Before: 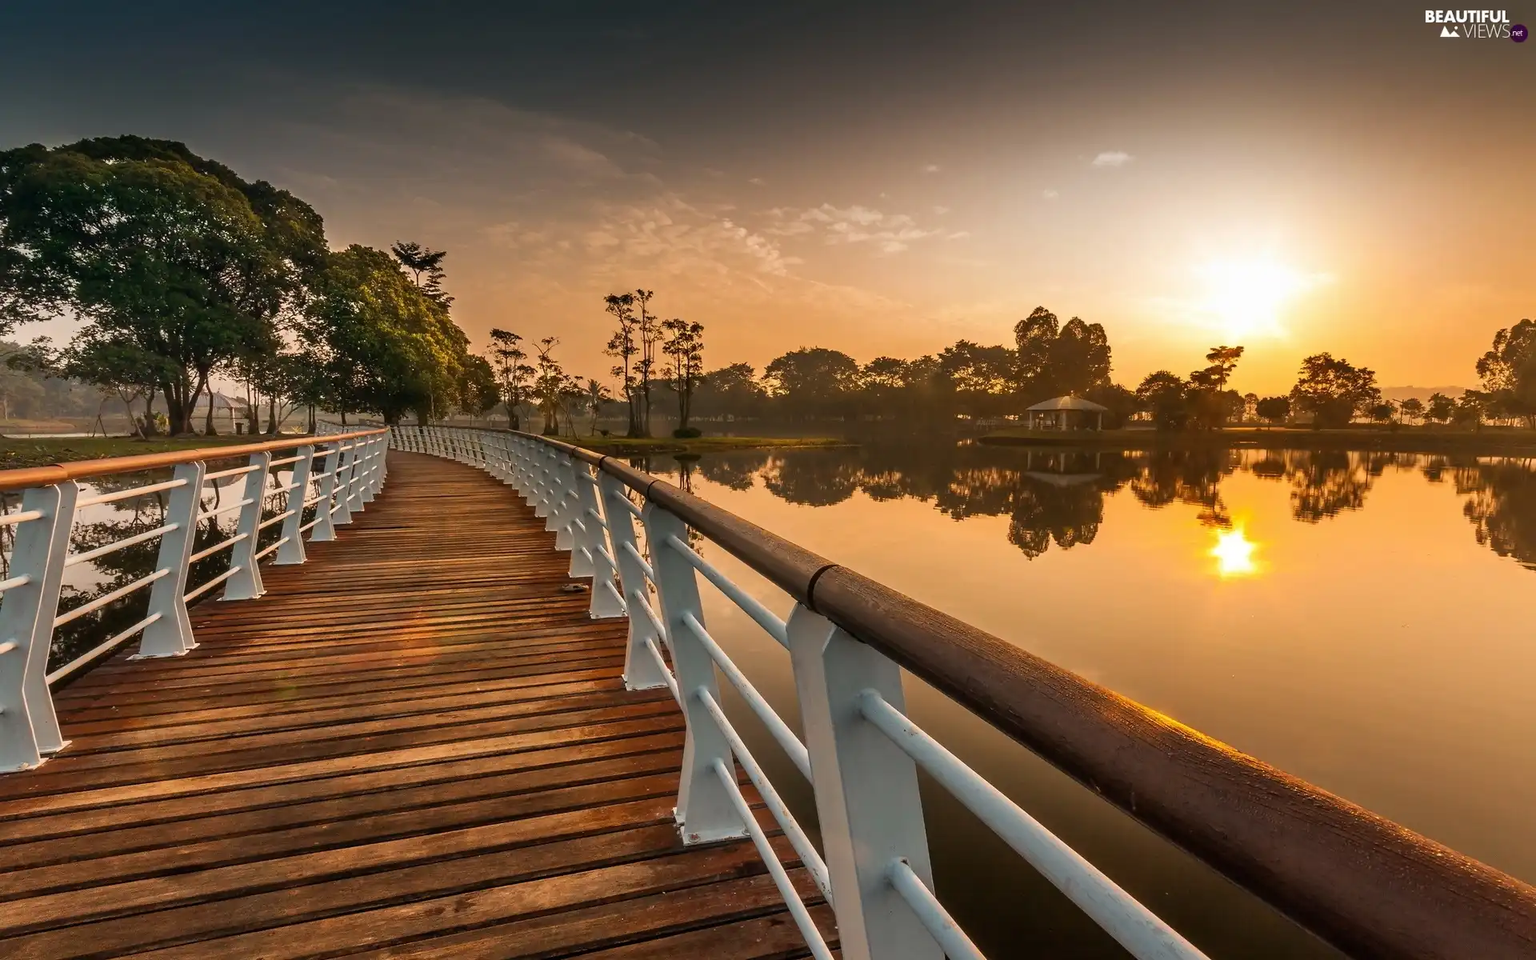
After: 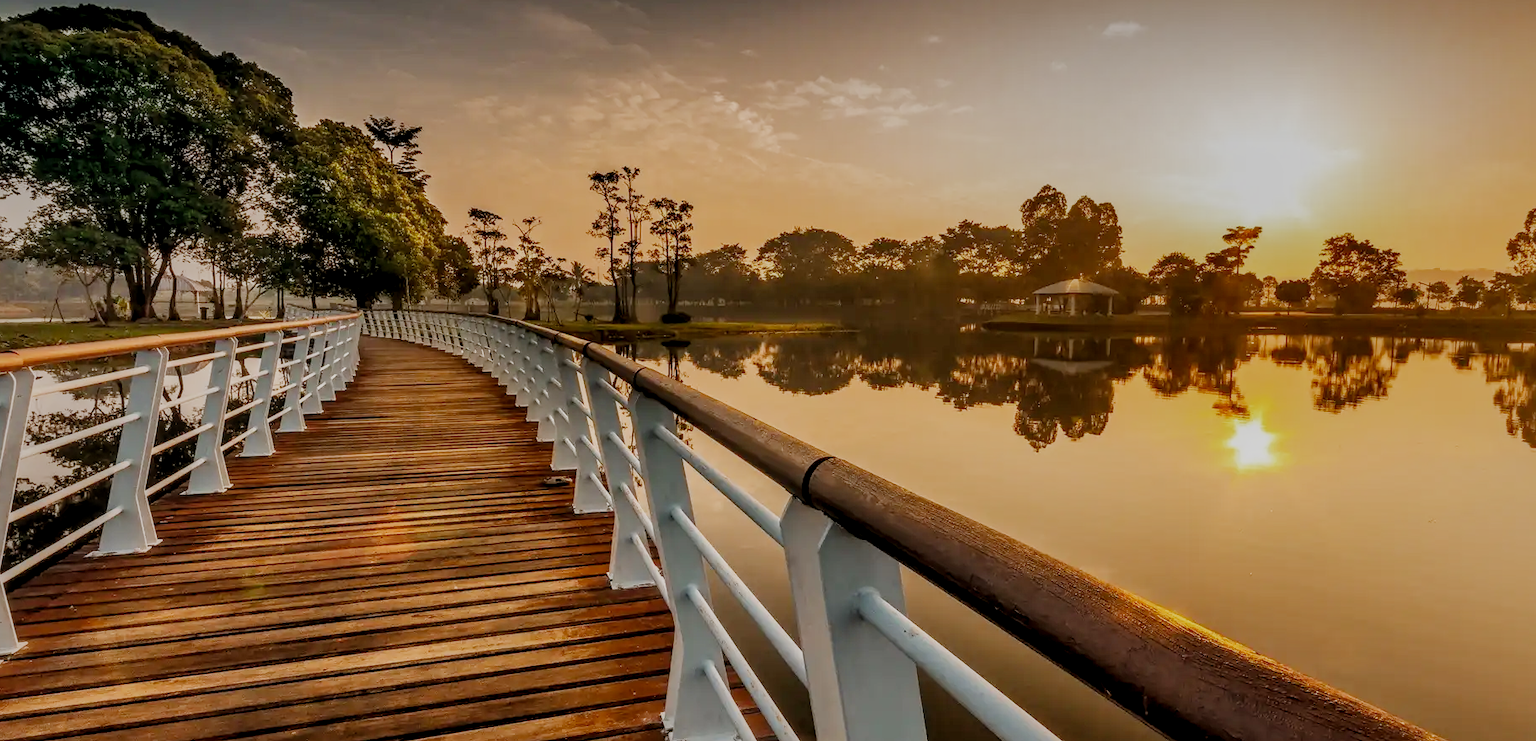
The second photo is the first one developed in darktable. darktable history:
shadows and highlights: shadows 39.54, highlights -59.82, highlights color adjustment 32.1%
exposure: exposure 0.133 EV, compensate exposure bias true, compensate highlight preservation false
crop and rotate: left 3.015%, top 13.734%, right 2.007%, bottom 12.895%
filmic rgb: black relative exposure -7.3 EV, white relative exposure 5.06 EV, threshold 3.04 EV, hardness 3.21, add noise in highlights 0, preserve chrominance no, color science v3 (2019), use custom middle-gray values true, contrast in highlights soft, enable highlight reconstruction true
tone equalizer: -8 EV -0.548 EV, edges refinement/feathering 500, mask exposure compensation -1.26 EV, preserve details no
local contrast: detail 130%
